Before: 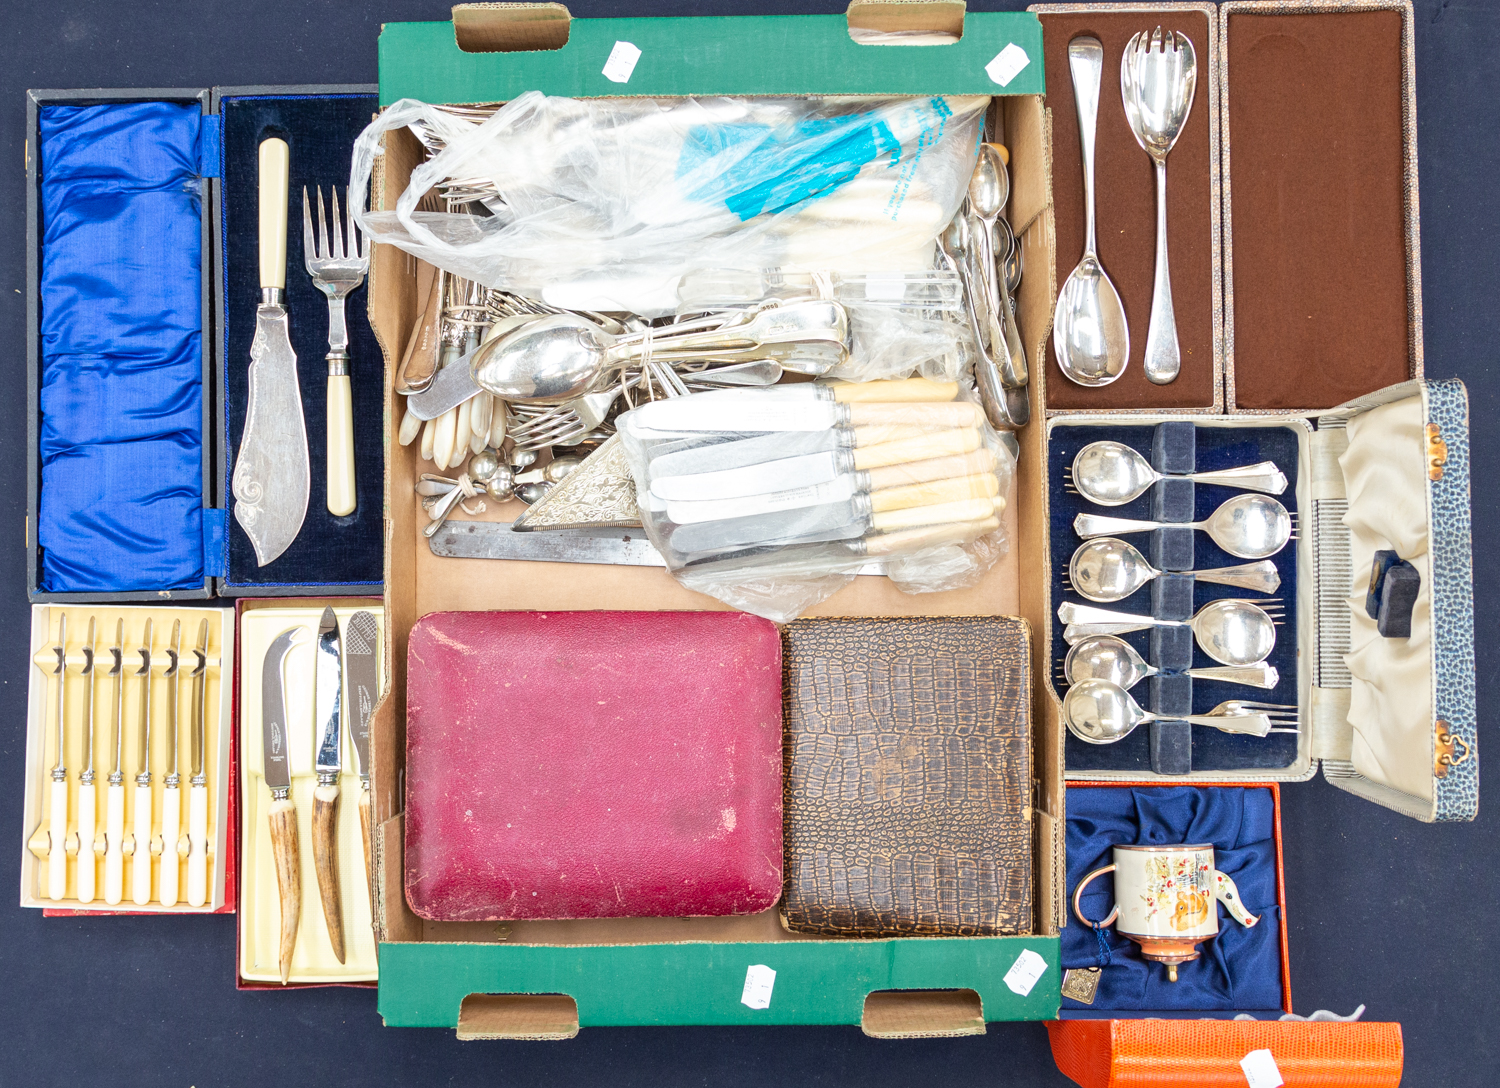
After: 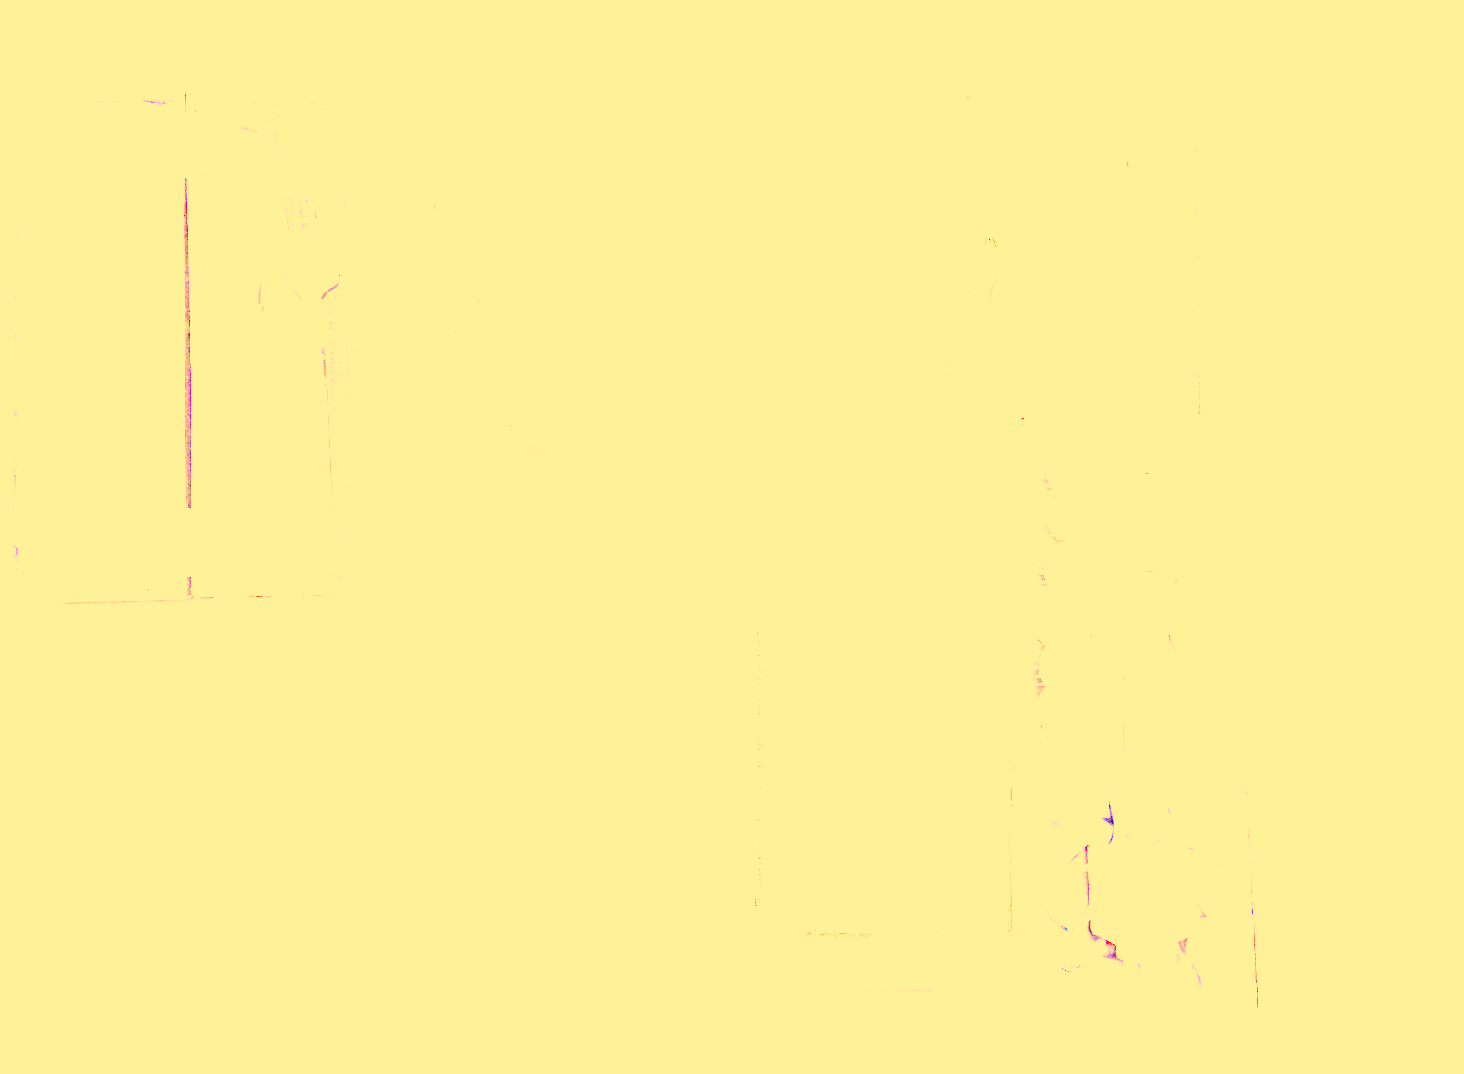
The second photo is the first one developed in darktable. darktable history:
filmic rgb: black relative exposure -8.03 EV, white relative exposure 3.91 EV, hardness 4.24, preserve chrominance RGB euclidean norm, color science v5 (2021), contrast in shadows safe, contrast in highlights safe
contrast brightness saturation: contrast 0.134, brightness -0.047, saturation 0.165
exposure: exposure 7.928 EV, compensate highlight preservation false
color correction: highlights a* 10.48, highlights b* 29.88, shadows a* 2.91, shadows b* 18.11, saturation 1.75
crop and rotate: left 1.792%, right 0.596%, bottom 1.256%
